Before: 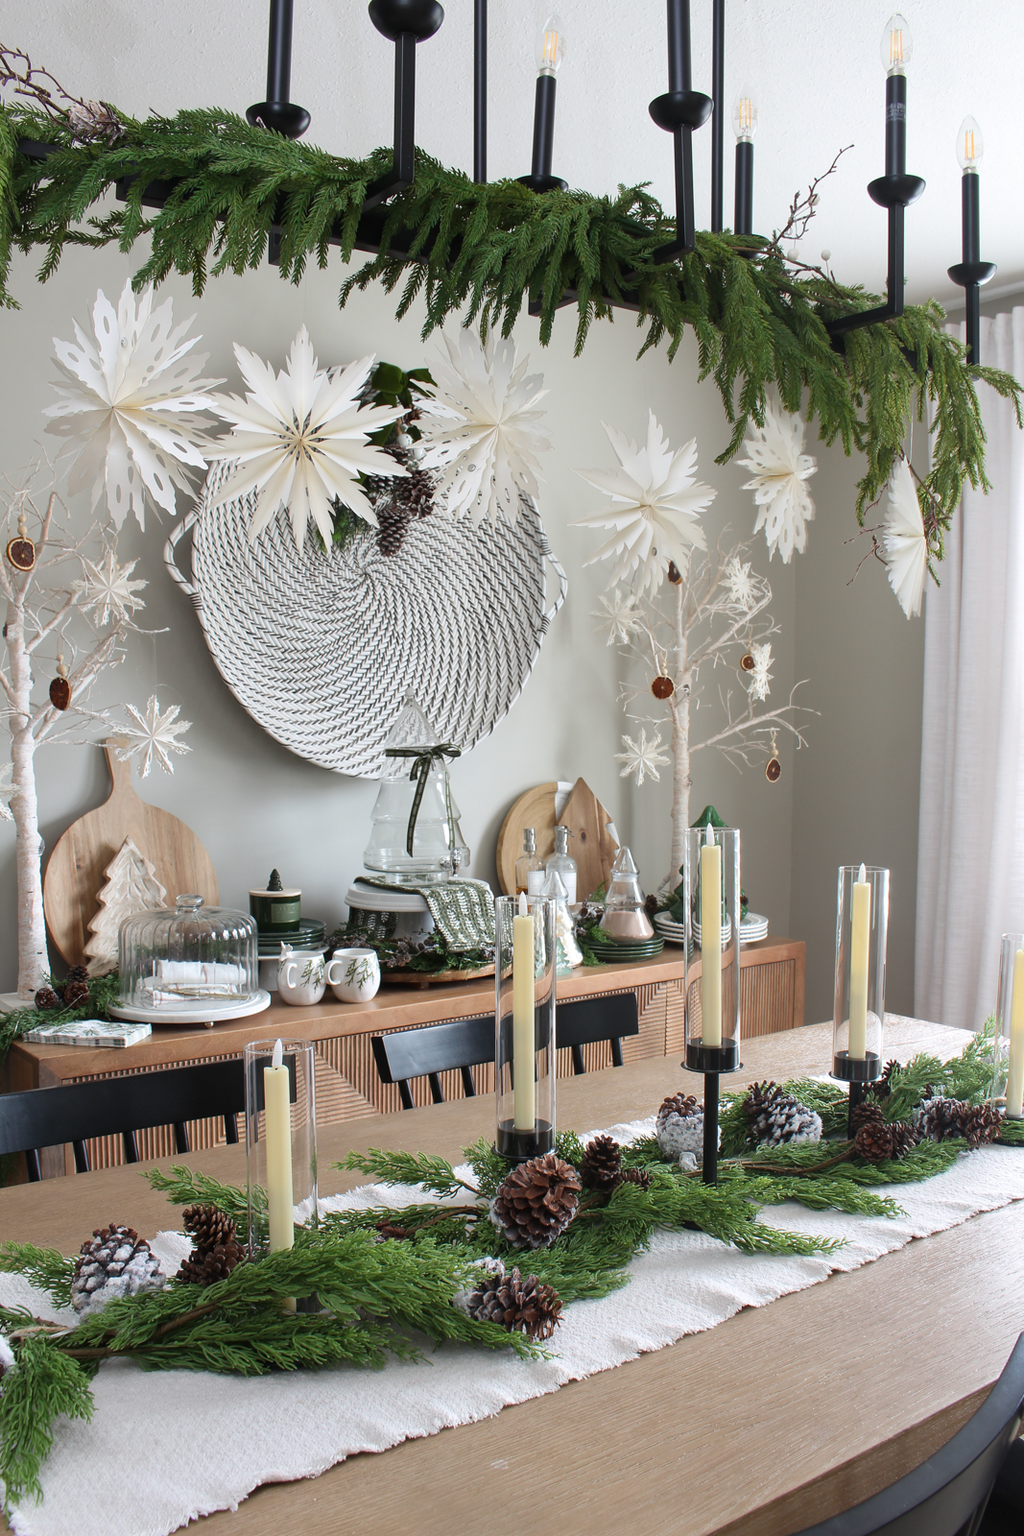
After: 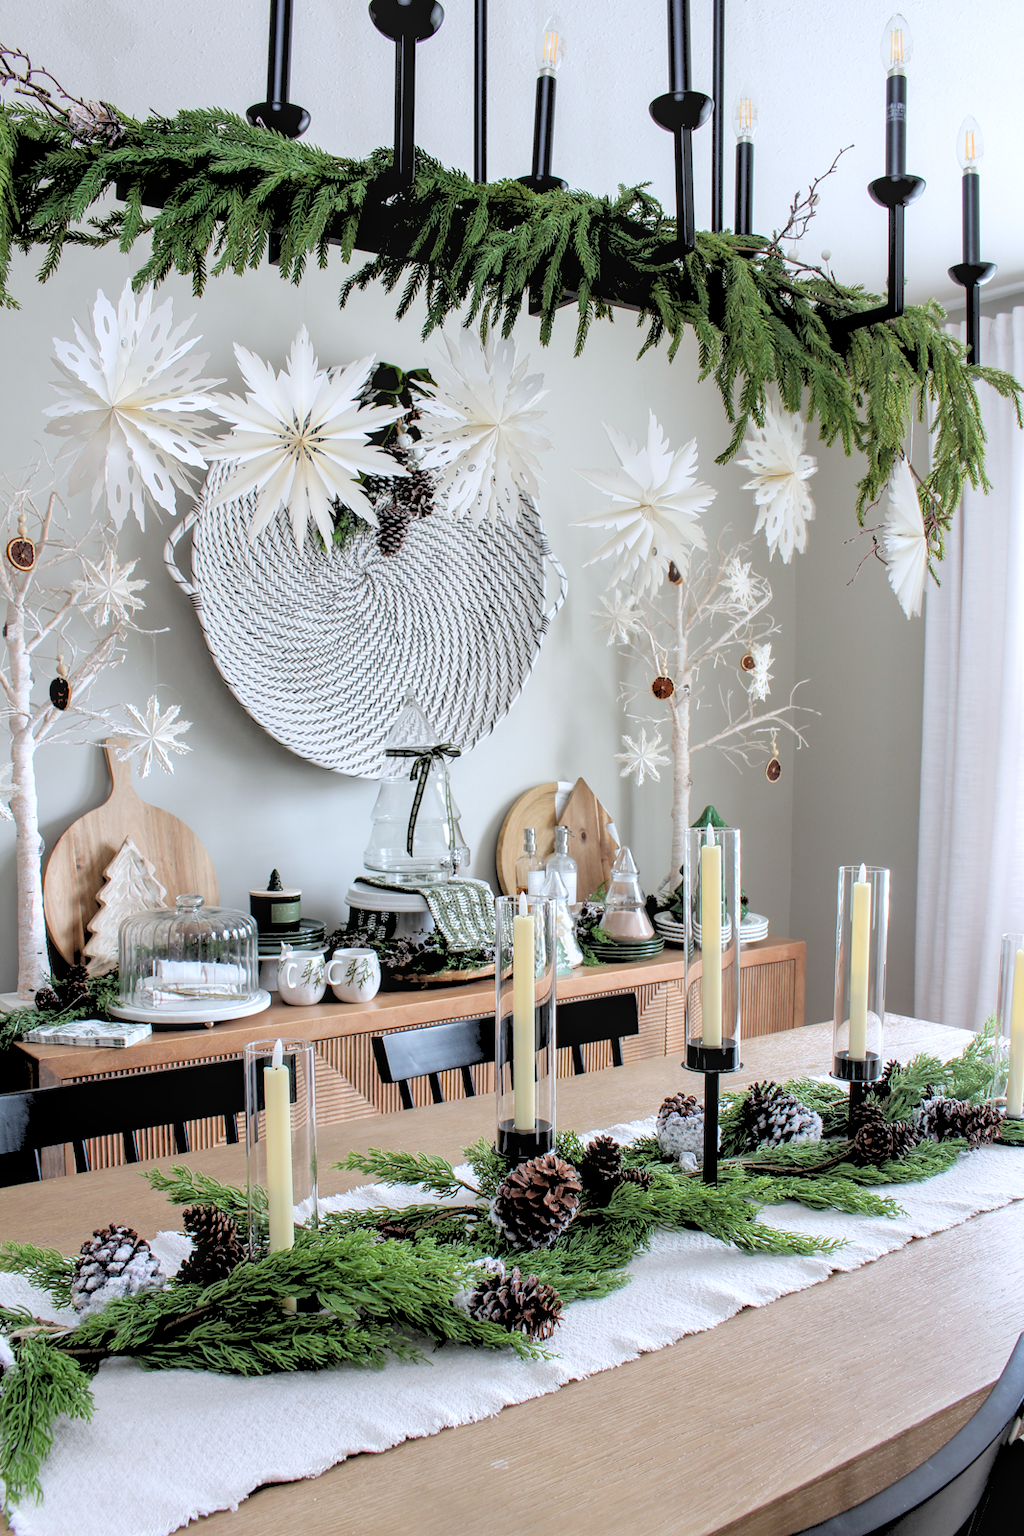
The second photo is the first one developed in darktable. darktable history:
white balance: red 0.974, blue 1.044
rgb levels: levels [[0.027, 0.429, 0.996], [0, 0.5, 1], [0, 0.5, 1]]
local contrast: on, module defaults
